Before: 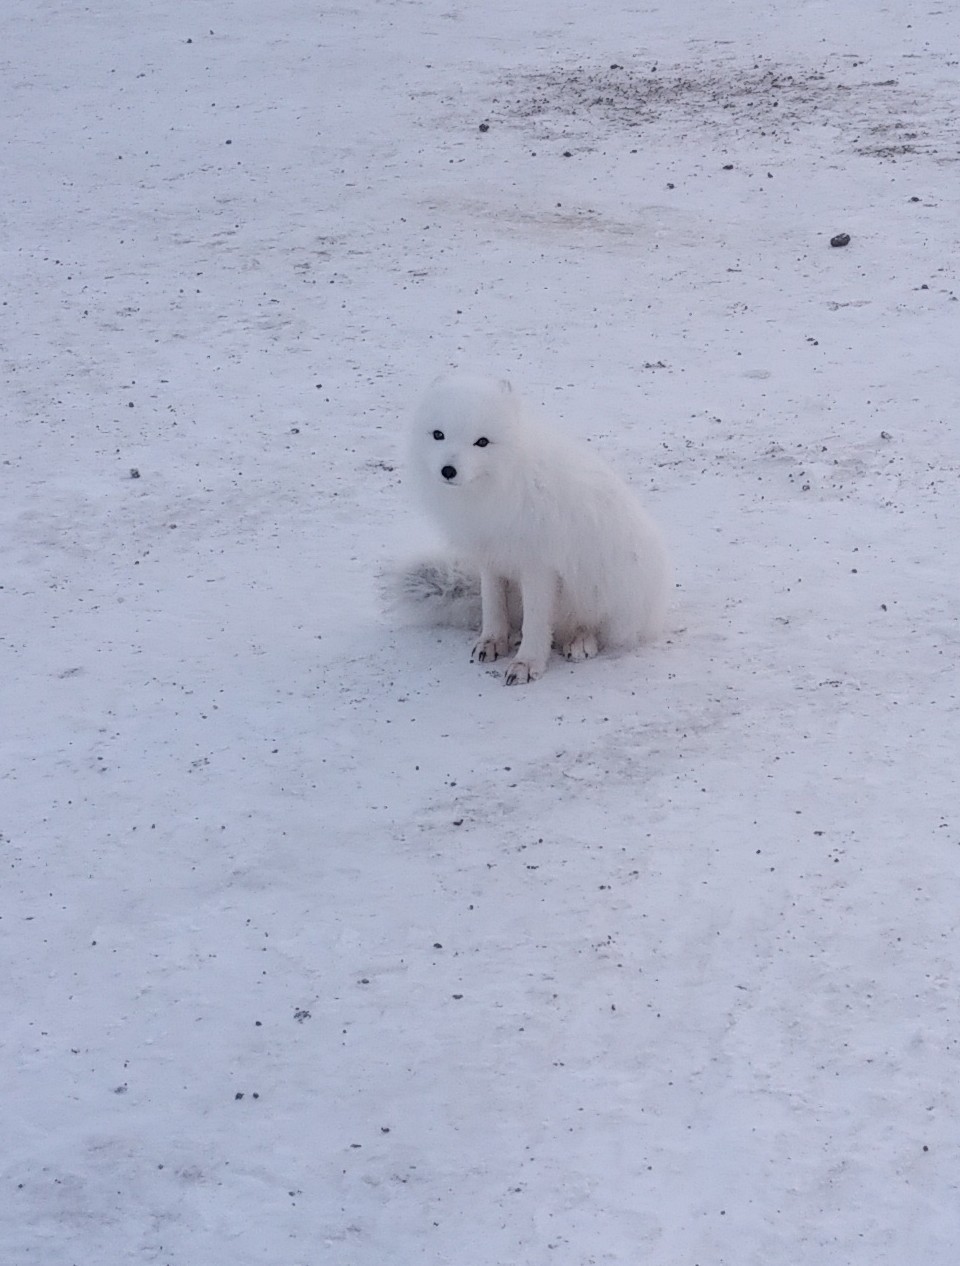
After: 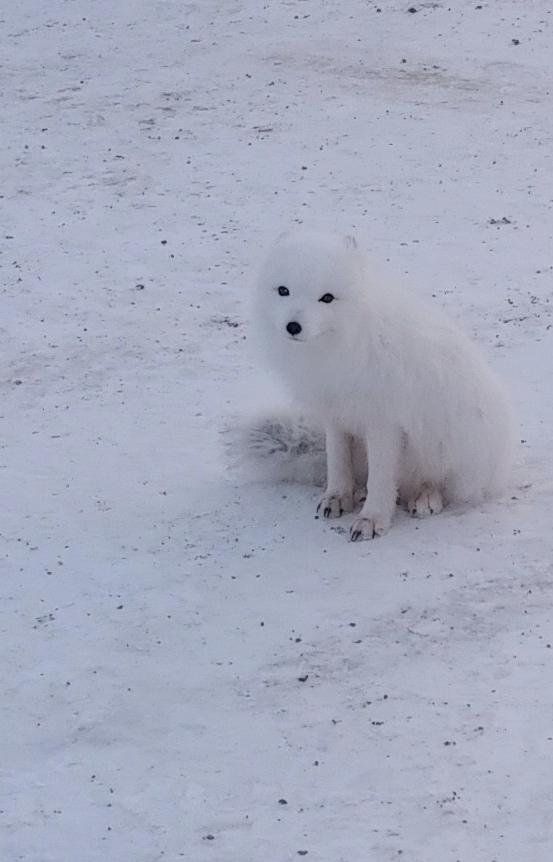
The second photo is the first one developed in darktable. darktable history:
exposure: exposure -0.113 EV, compensate highlight preservation false
crop: left 16.209%, top 11.431%, right 26.145%, bottom 20.447%
